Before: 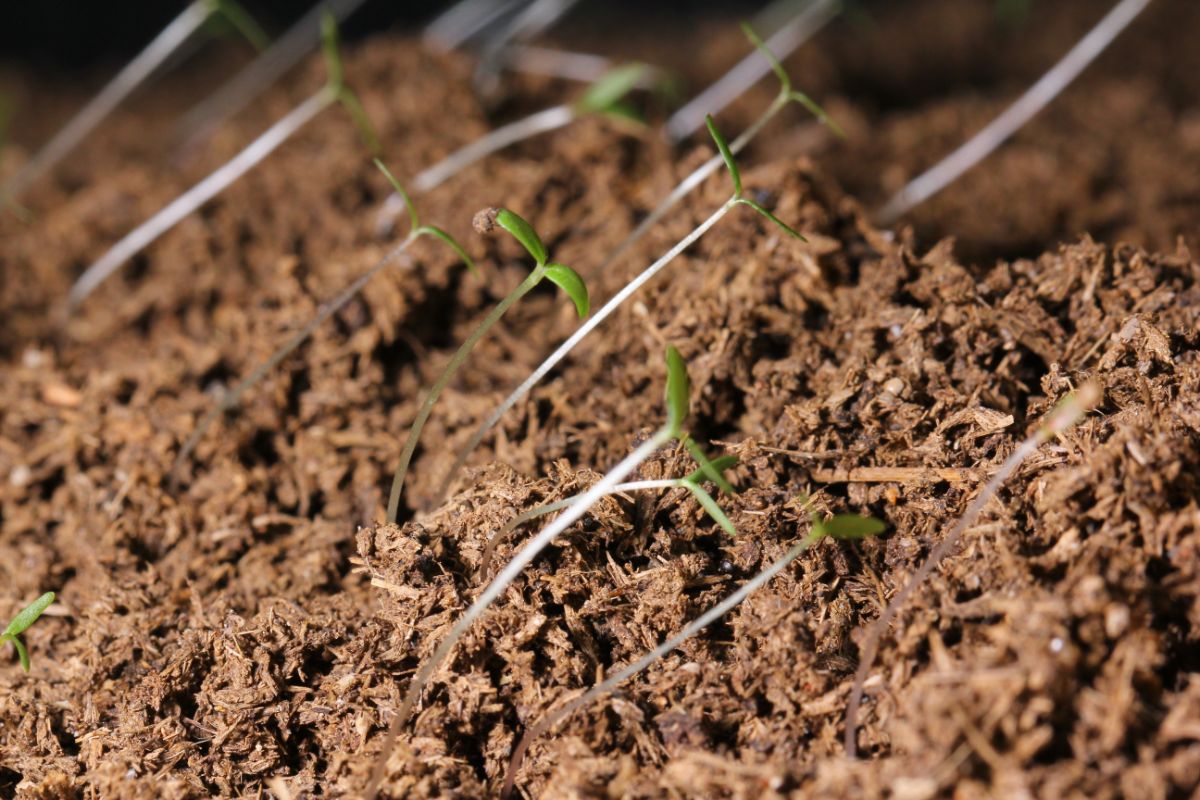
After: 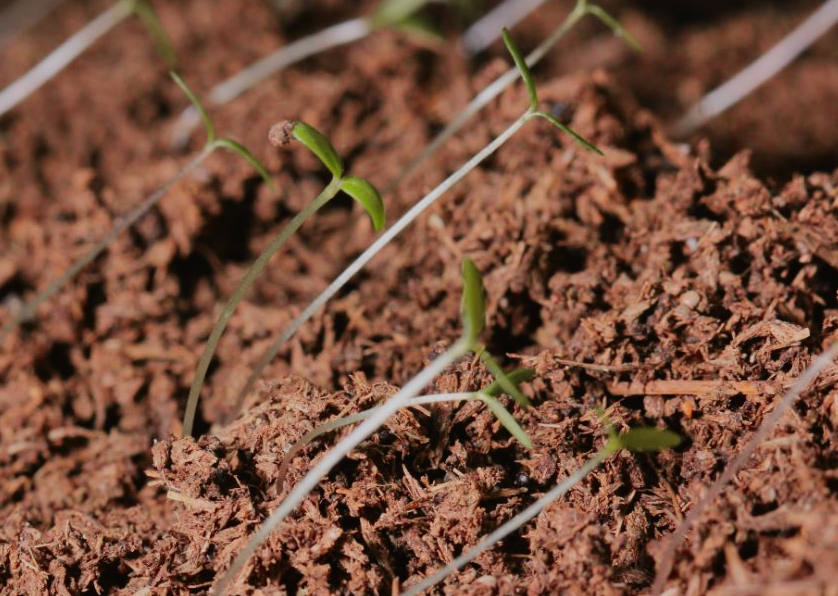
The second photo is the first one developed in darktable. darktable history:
crop and rotate: left 17.072%, top 10.876%, right 13.046%, bottom 14.503%
tone curve: curves: ch0 [(0, 0.013) (0.036, 0.035) (0.274, 0.288) (0.504, 0.536) (0.844, 0.84) (1, 0.97)]; ch1 [(0, 0) (0.389, 0.403) (0.462, 0.48) (0.499, 0.5) (0.524, 0.529) (0.567, 0.603) (0.626, 0.651) (0.749, 0.781) (1, 1)]; ch2 [(0, 0) (0.464, 0.478) (0.5, 0.501) (0.533, 0.539) (0.599, 0.6) (0.704, 0.732) (1, 1)], color space Lab, independent channels, preserve colors none
shadows and highlights: highlights 69.29, soften with gaussian
exposure: black level correction 0, exposure -0.736 EV, compensate exposure bias true, compensate highlight preservation false
